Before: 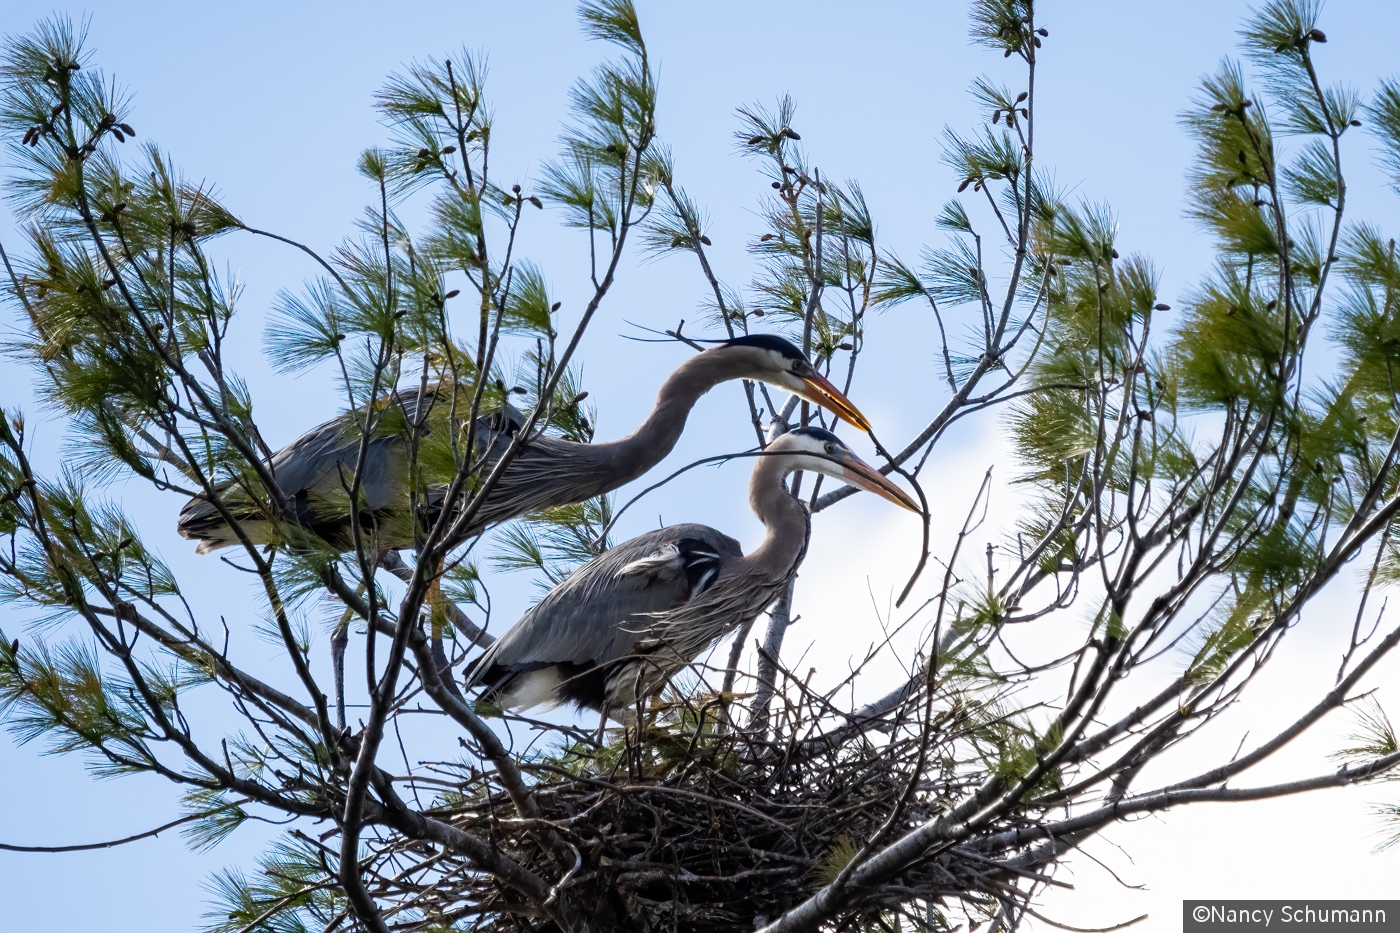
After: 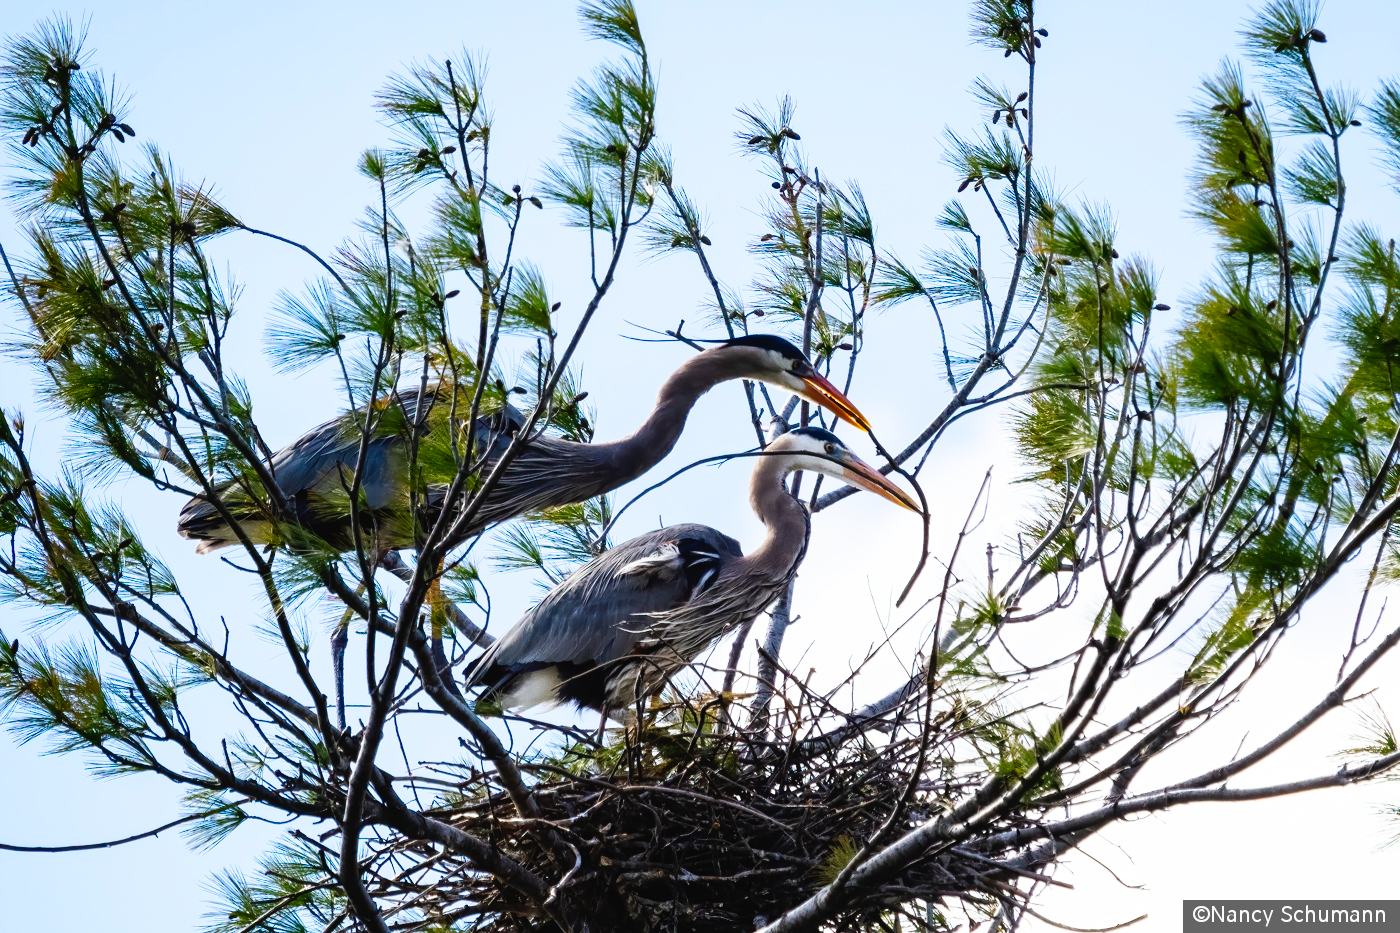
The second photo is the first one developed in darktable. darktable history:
contrast brightness saturation: contrast 0.087, saturation 0.283
tone curve: curves: ch0 [(0, 0.023) (0.087, 0.065) (0.184, 0.168) (0.45, 0.54) (0.57, 0.683) (0.722, 0.825) (0.877, 0.948) (1, 1)]; ch1 [(0, 0) (0.388, 0.369) (0.44, 0.45) (0.495, 0.491) (0.534, 0.528) (0.657, 0.655) (1, 1)]; ch2 [(0, 0) (0.353, 0.317) (0.408, 0.427) (0.5, 0.497) (0.534, 0.544) (0.576, 0.605) (0.625, 0.631) (1, 1)], preserve colors none
